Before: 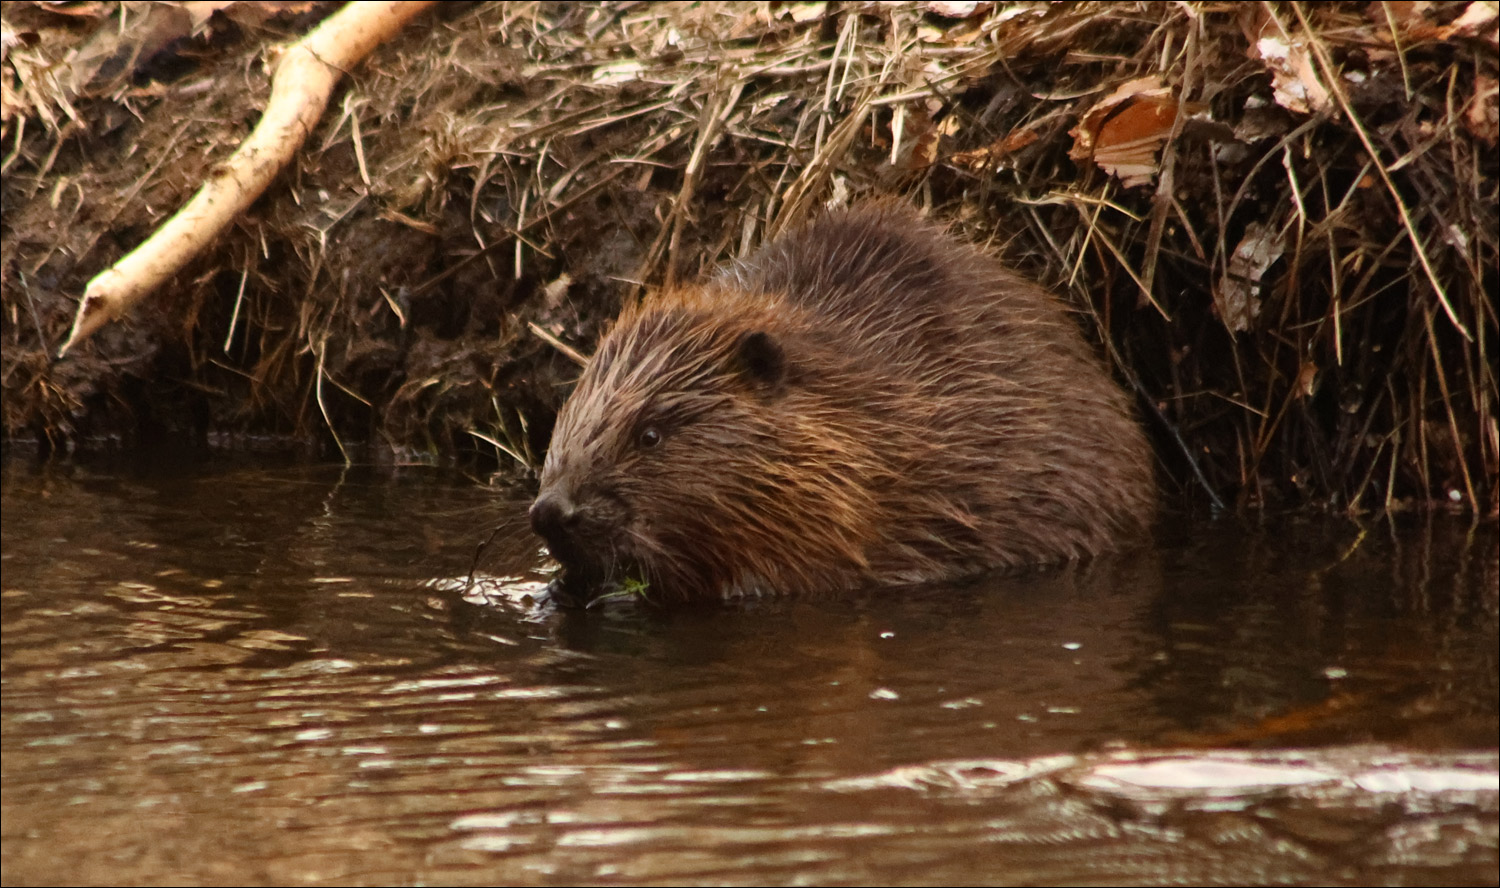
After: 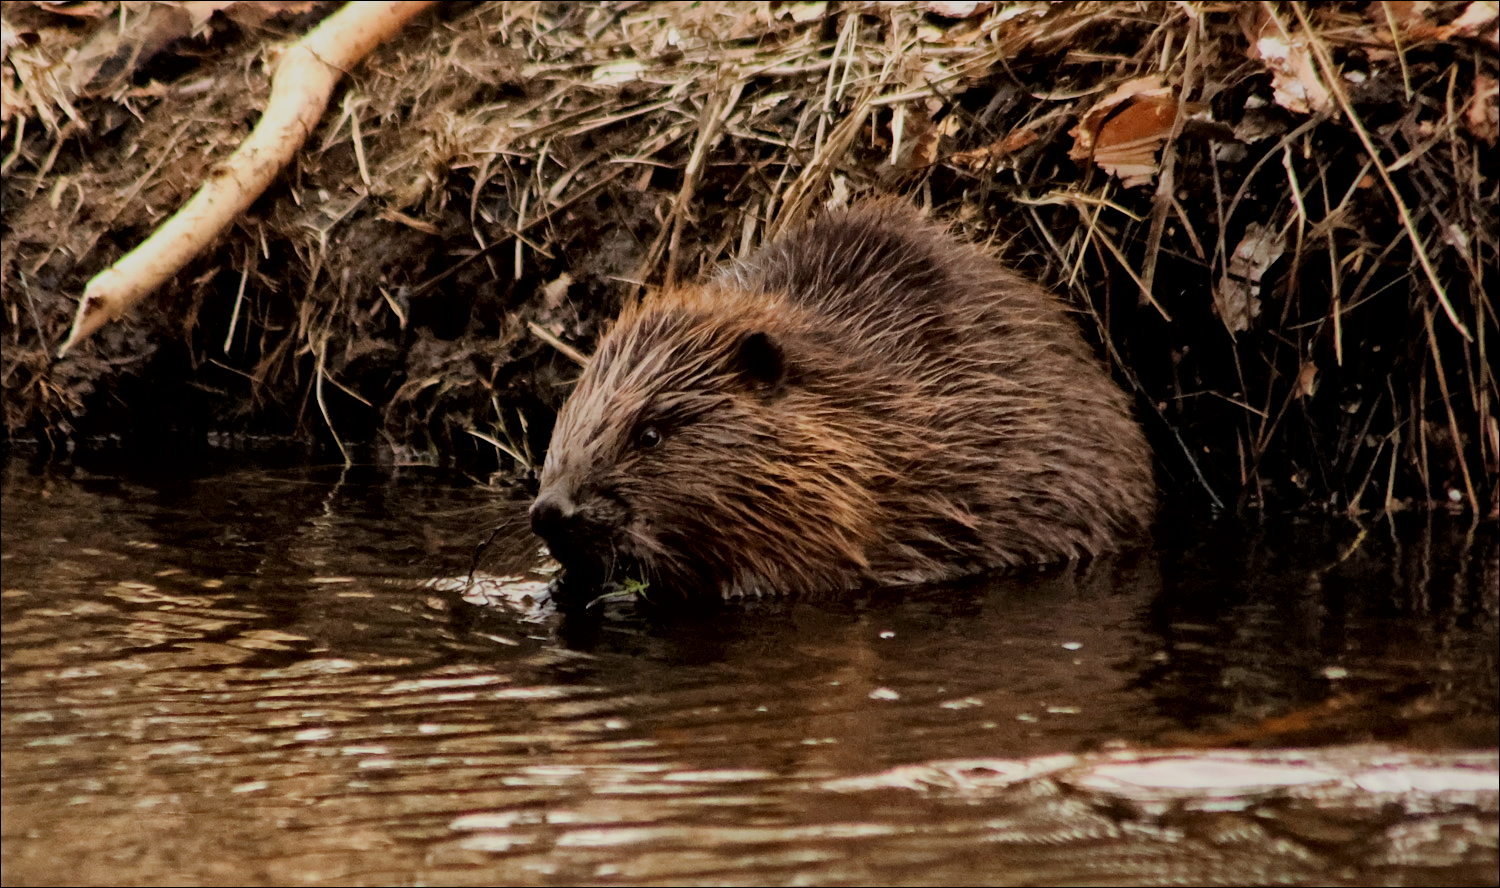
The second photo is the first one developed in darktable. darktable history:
local contrast: mode bilateral grid, contrast 20, coarseness 49, detail 162%, midtone range 0.2
filmic rgb: black relative exposure -7.1 EV, white relative exposure 5.37 EV, hardness 3.03
